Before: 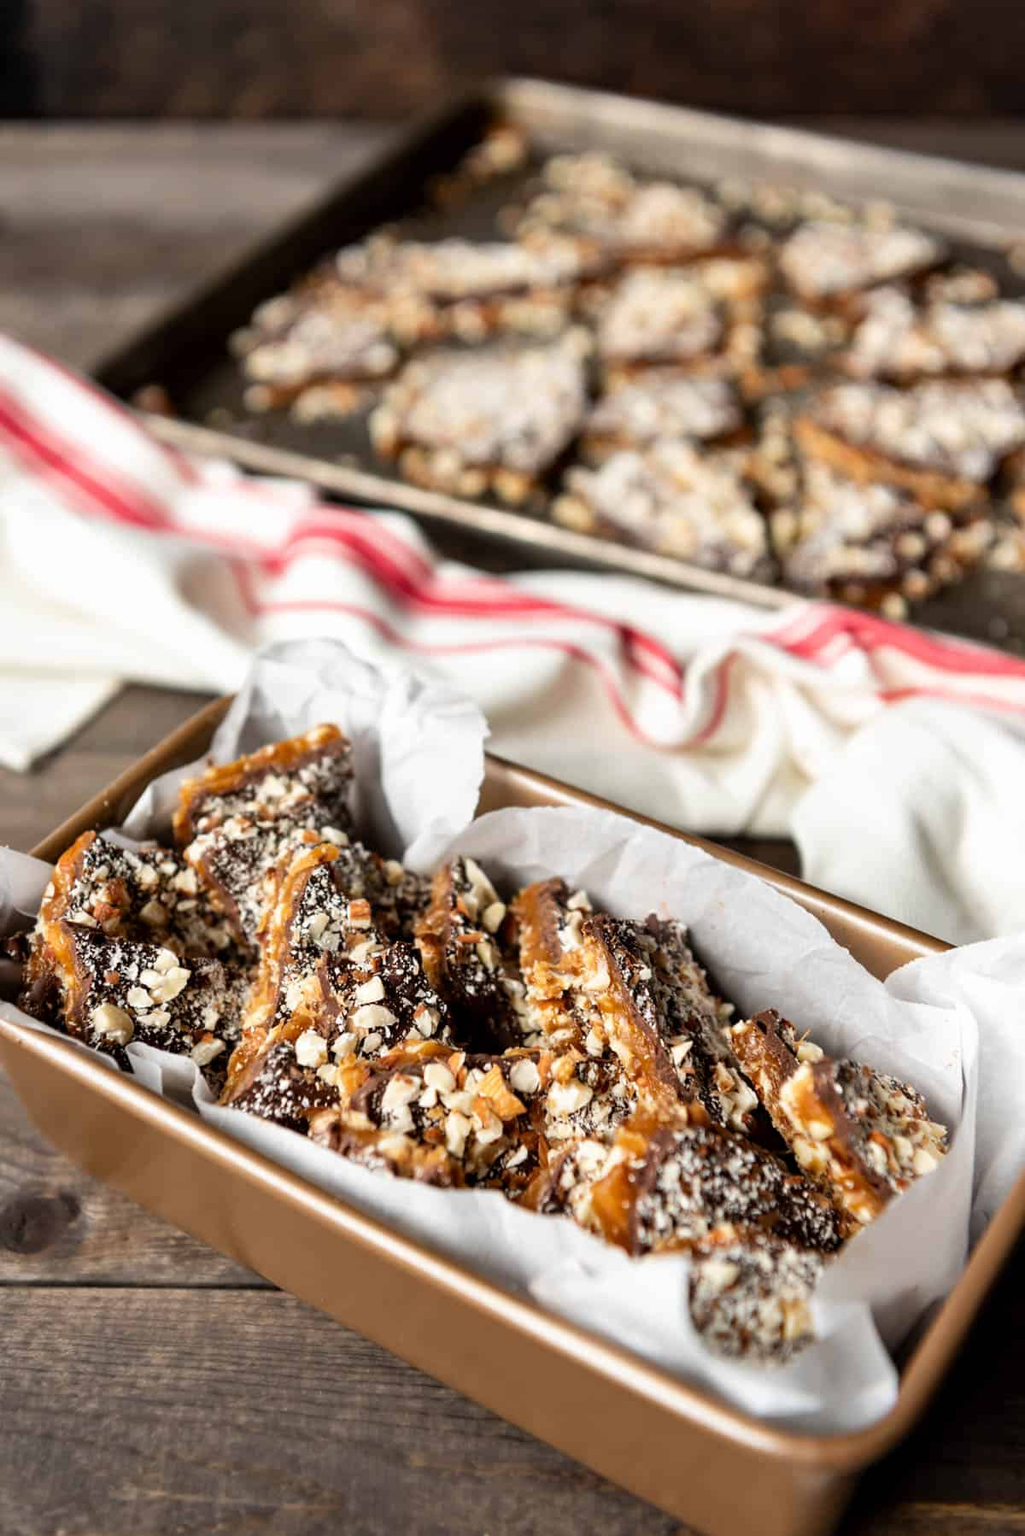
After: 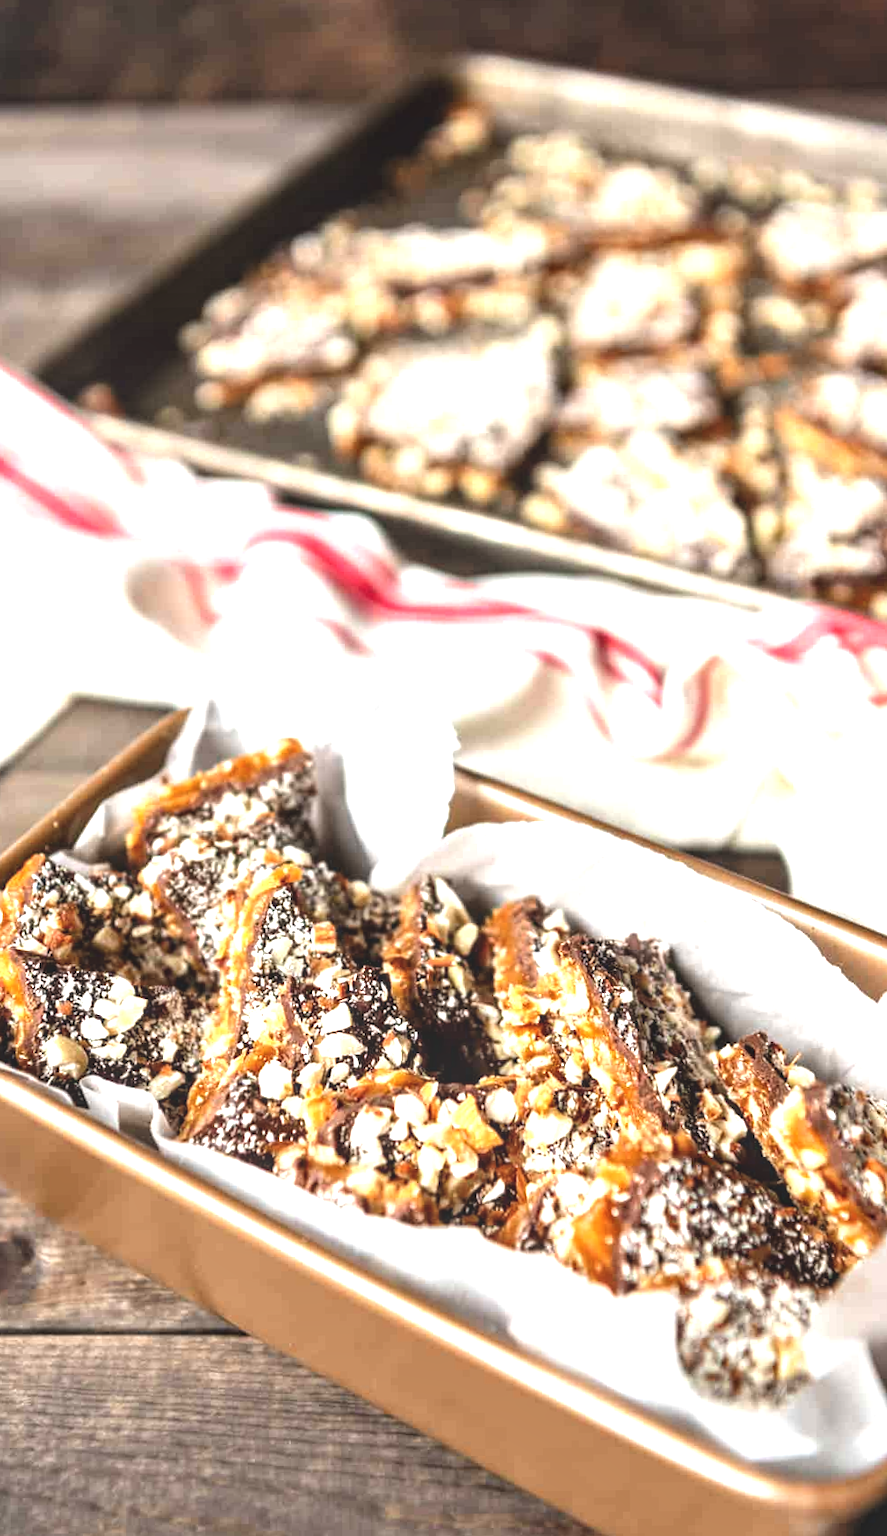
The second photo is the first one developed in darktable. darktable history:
local contrast: on, module defaults
crop and rotate: angle 0.763°, left 4.376%, top 0.794%, right 11.767%, bottom 2.416%
exposure: black level correction -0.006, exposure 1 EV, compensate exposure bias true, compensate highlight preservation false
tone equalizer: edges refinement/feathering 500, mask exposure compensation -1.57 EV, preserve details no
